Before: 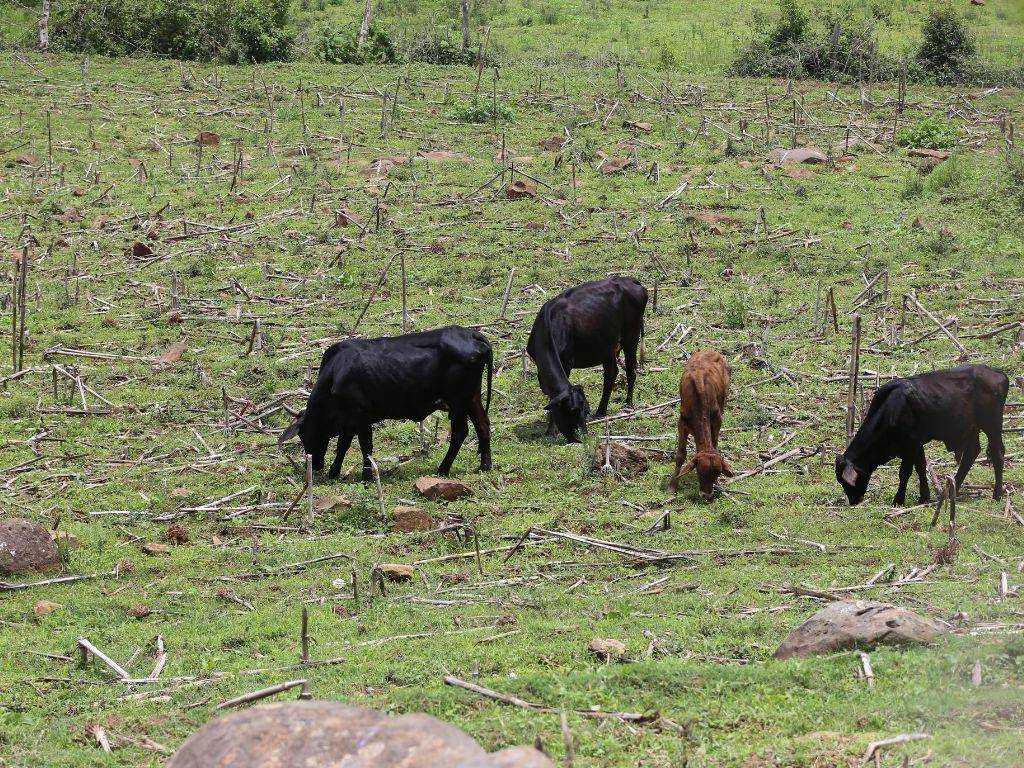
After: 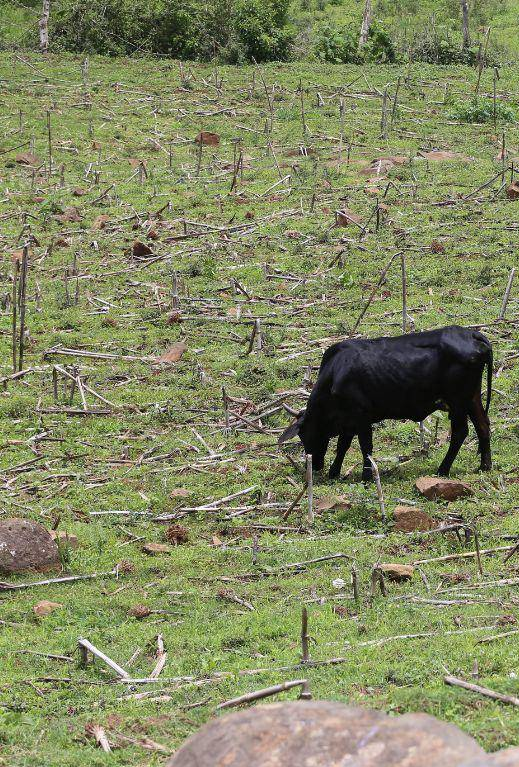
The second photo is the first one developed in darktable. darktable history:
crop and rotate: left 0.044%, top 0%, right 49.221%
